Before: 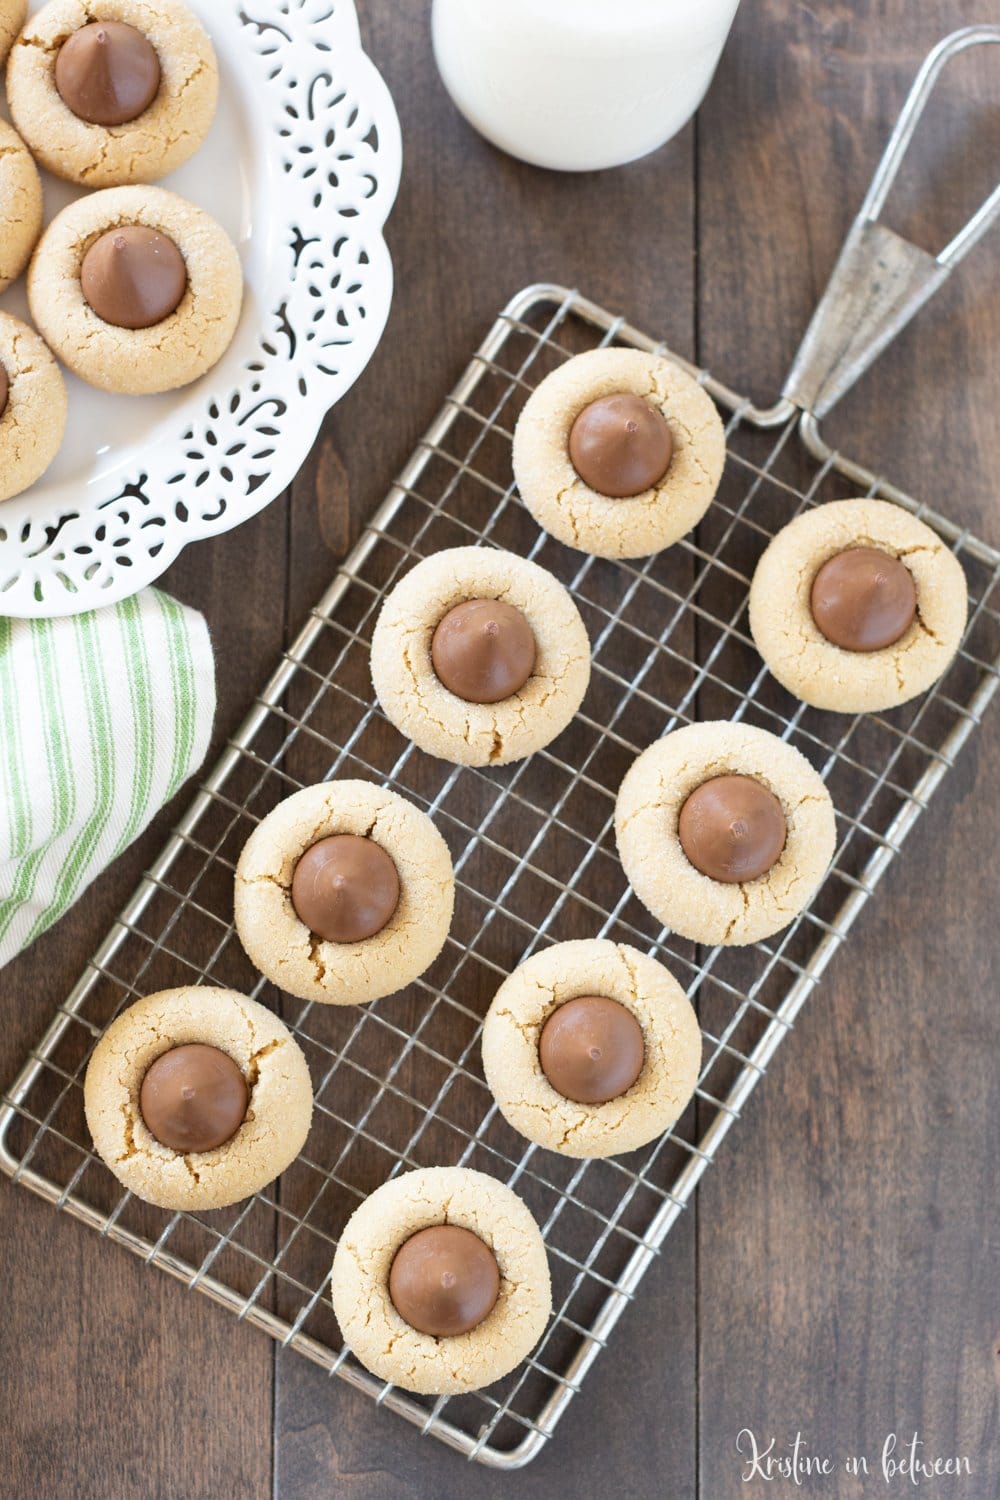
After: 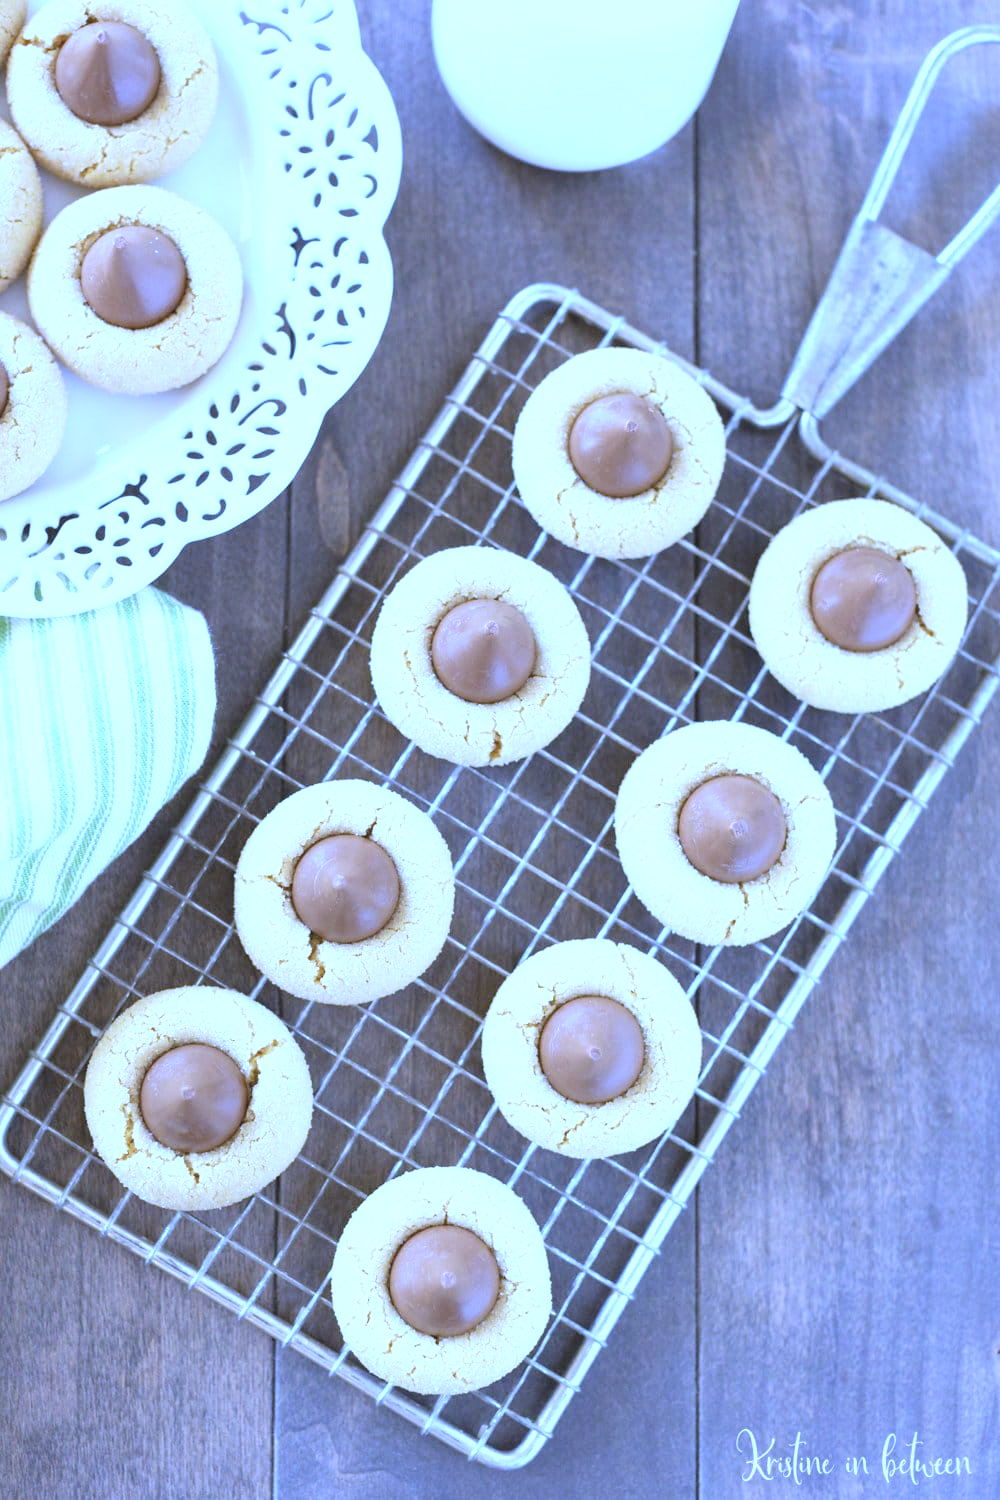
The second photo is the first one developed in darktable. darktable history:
contrast brightness saturation: brightness 0.13
exposure: black level correction -0.002, exposure 0.54 EV, compensate highlight preservation false
white balance: red 0.766, blue 1.537
